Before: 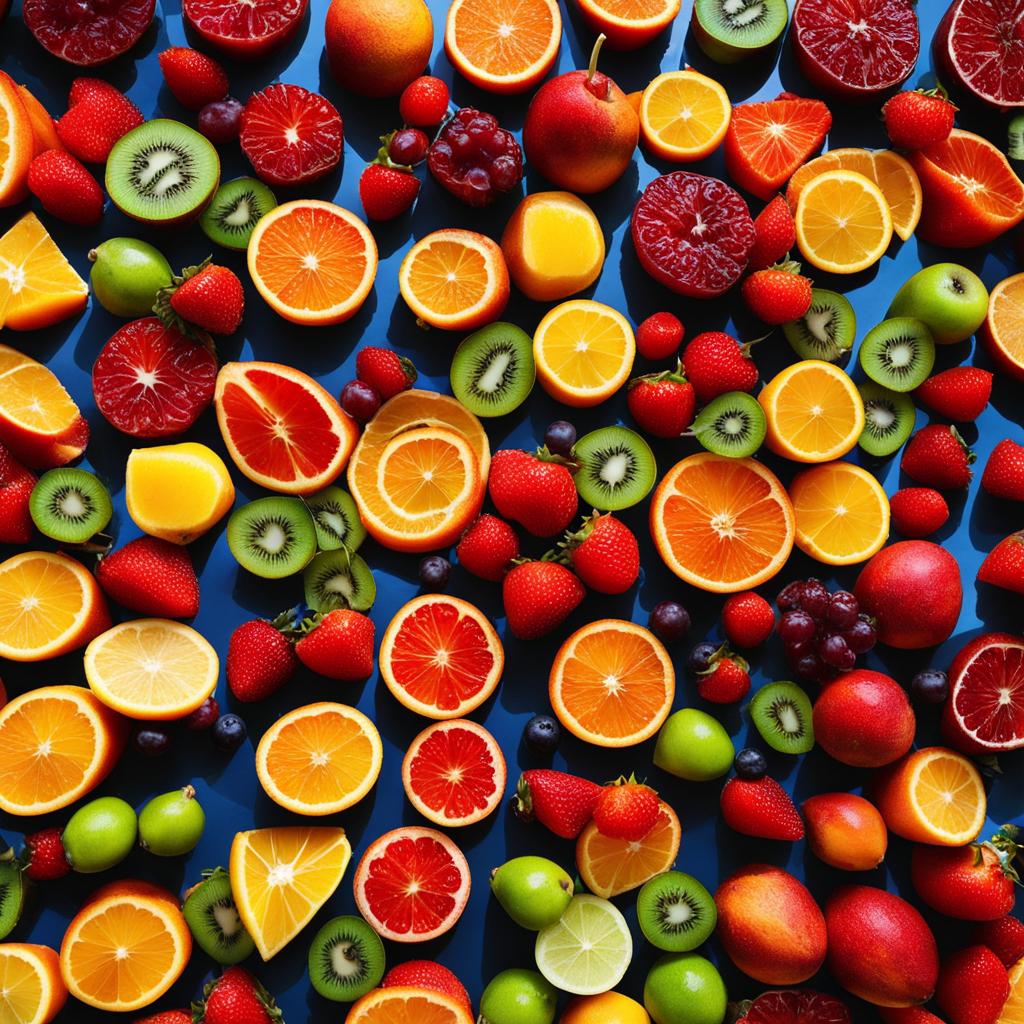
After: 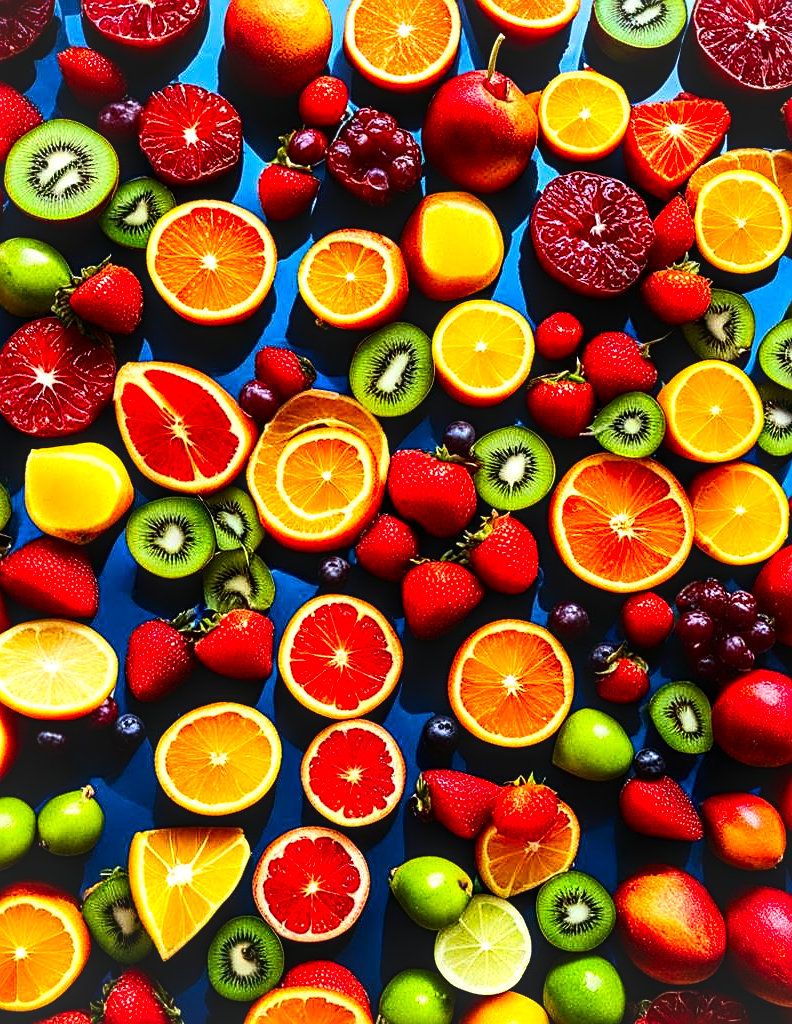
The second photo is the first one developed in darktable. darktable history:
crop: left 9.885%, right 12.77%
local contrast: on, module defaults
vignetting: fall-off radius 93.56%, brightness 0.033, saturation 0, unbound false
sharpen: on, module defaults
contrast equalizer: octaves 7, y [[0.502, 0.505, 0.512, 0.529, 0.564, 0.588], [0.5 ×6], [0.502, 0.505, 0.512, 0.529, 0.564, 0.588], [0, 0.001, 0.001, 0.004, 0.008, 0.011], [0, 0.001, 0.001, 0.004, 0.008, 0.011]]
tone equalizer: -8 EV -0.721 EV, -7 EV -0.739 EV, -6 EV -0.604 EV, -5 EV -0.366 EV, -3 EV 0.395 EV, -2 EV 0.6 EV, -1 EV 0.679 EV, +0 EV 0.761 EV, edges refinement/feathering 500, mask exposure compensation -1.57 EV, preserve details no
contrast brightness saturation: contrast 0.169, saturation 0.321
